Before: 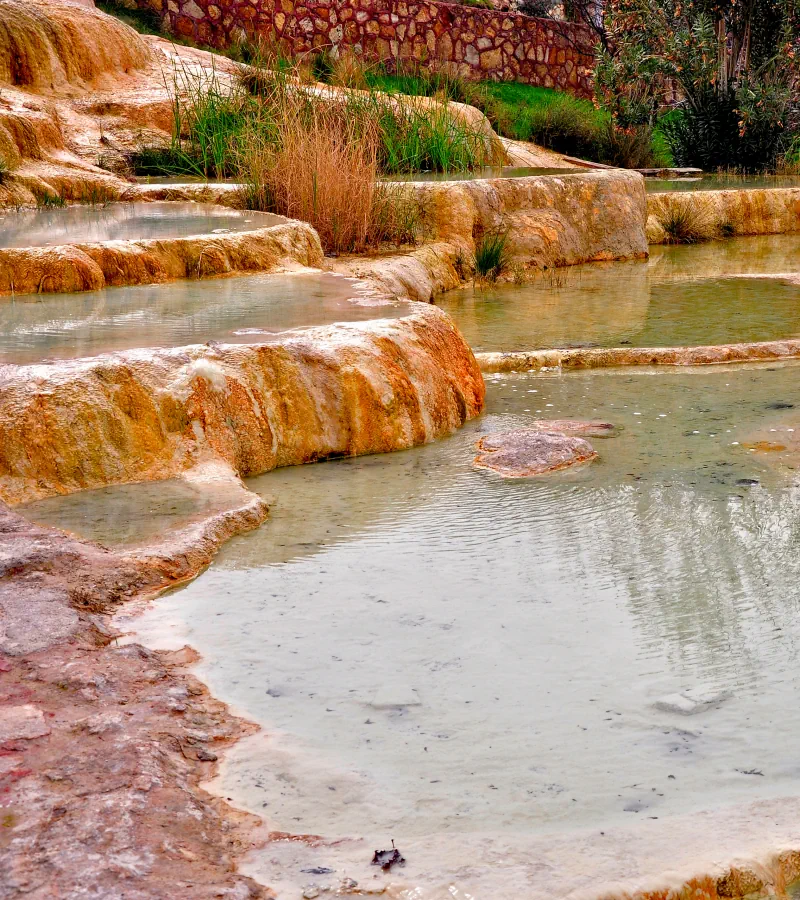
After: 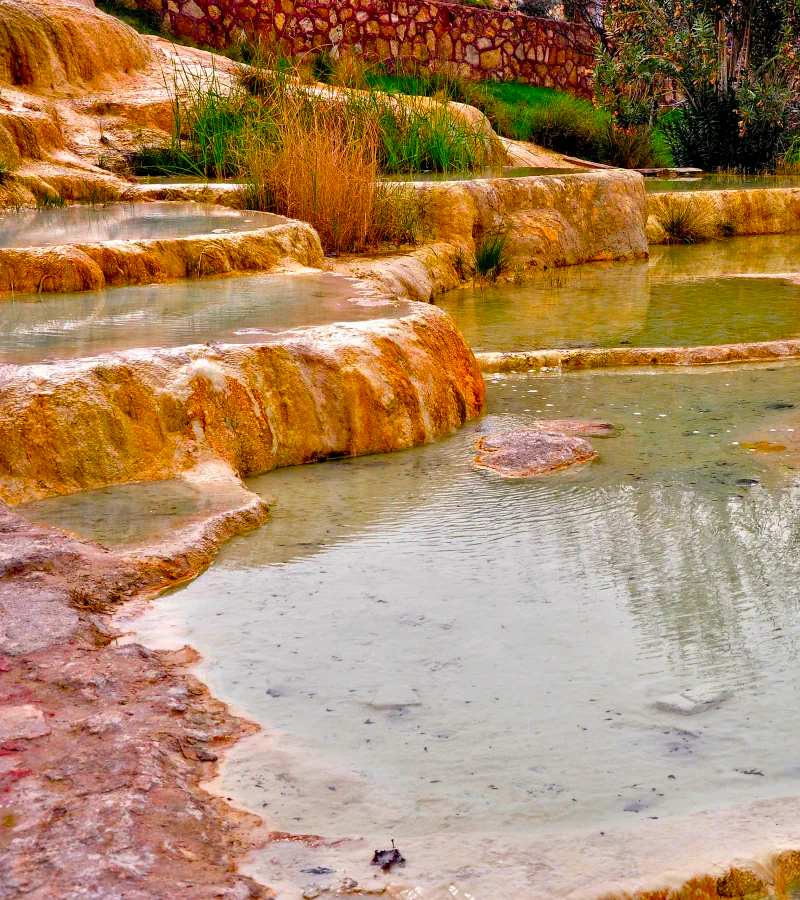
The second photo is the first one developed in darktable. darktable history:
color balance rgb: perceptual saturation grading › global saturation 25%, global vibrance 20%
shadows and highlights: shadows 35, highlights -35, soften with gaussian
